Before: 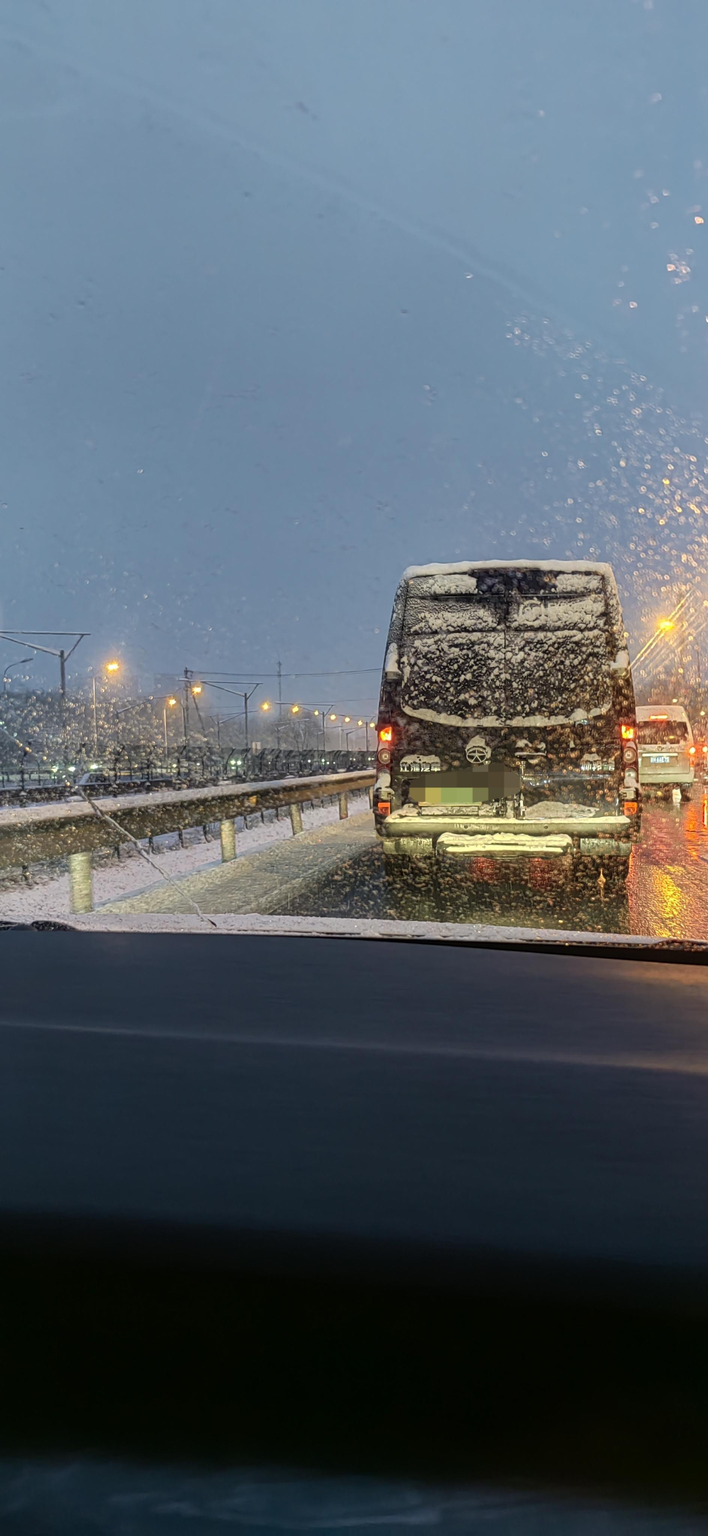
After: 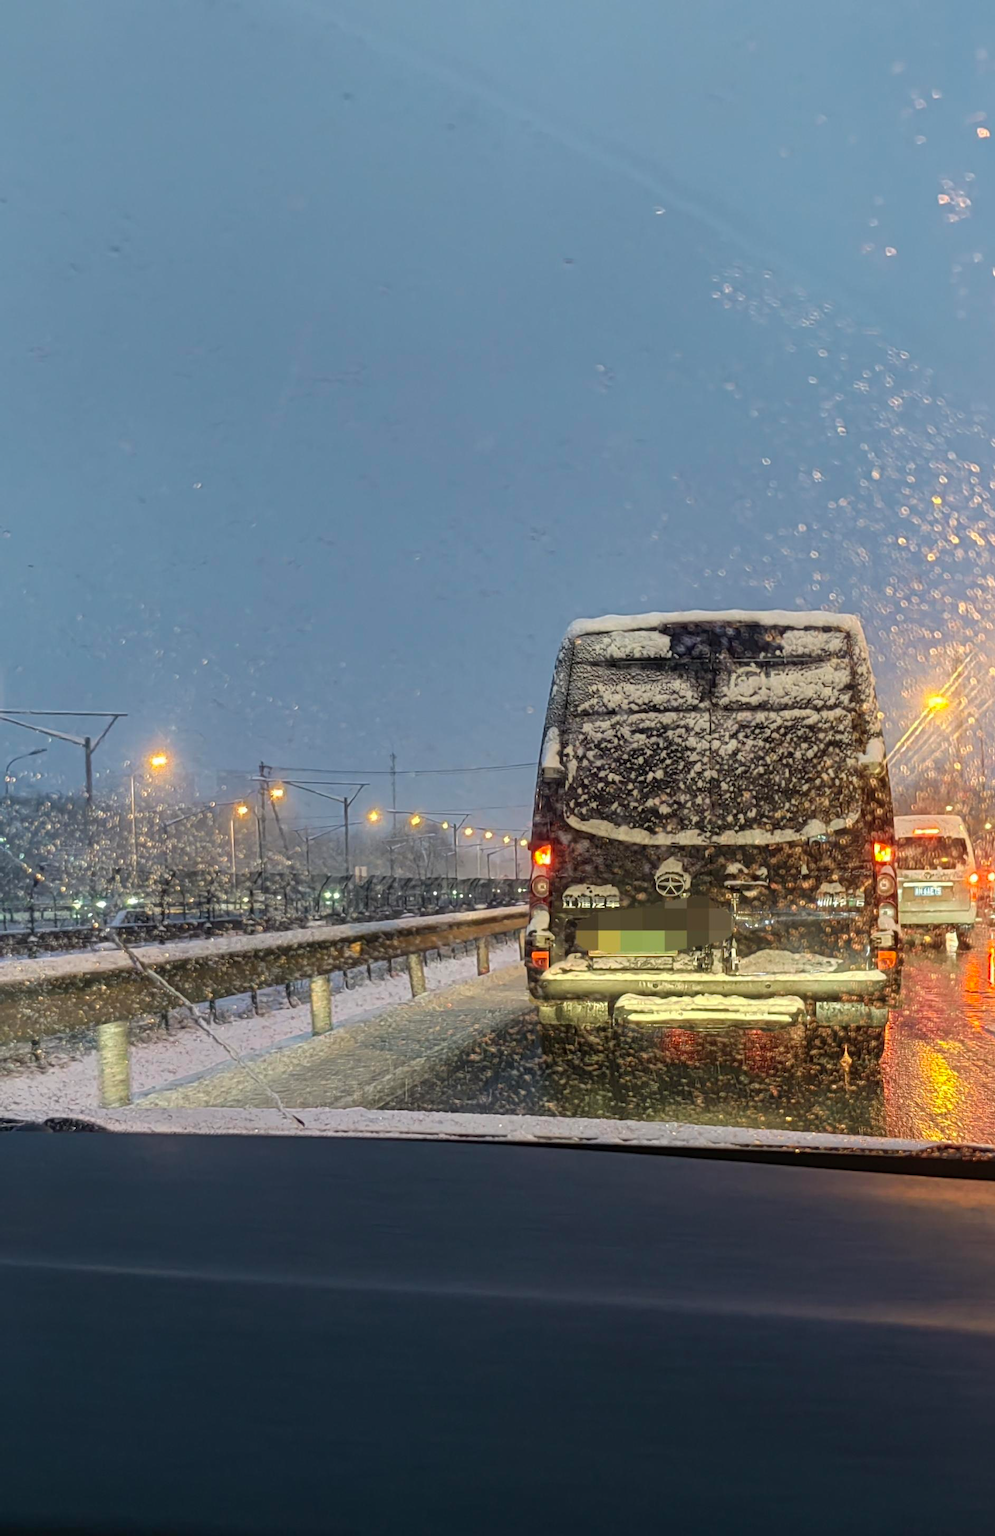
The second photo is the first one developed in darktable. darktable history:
crop and rotate: top 8.223%, bottom 20.643%
